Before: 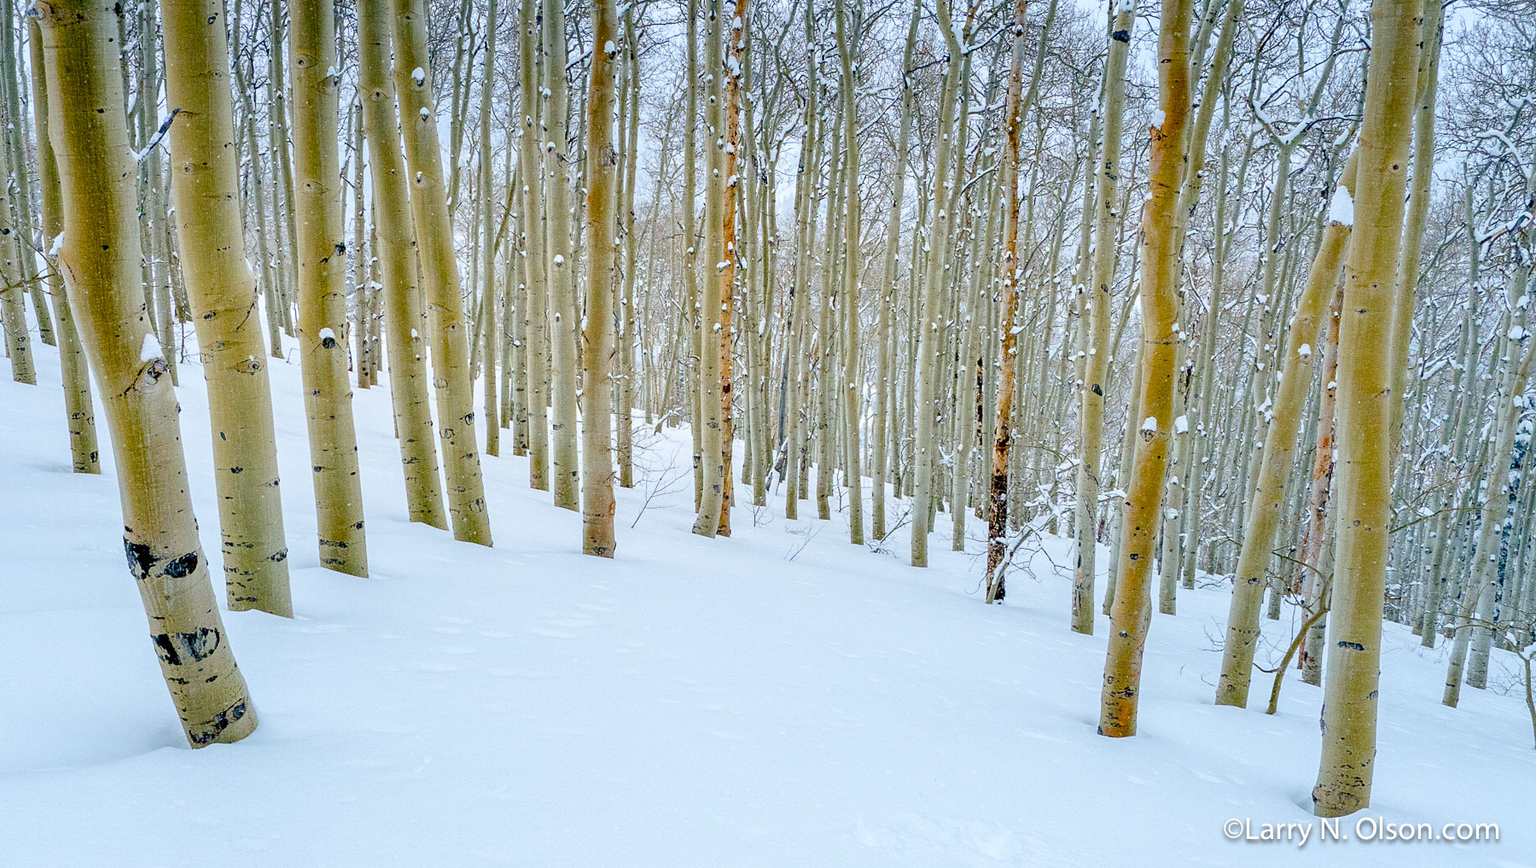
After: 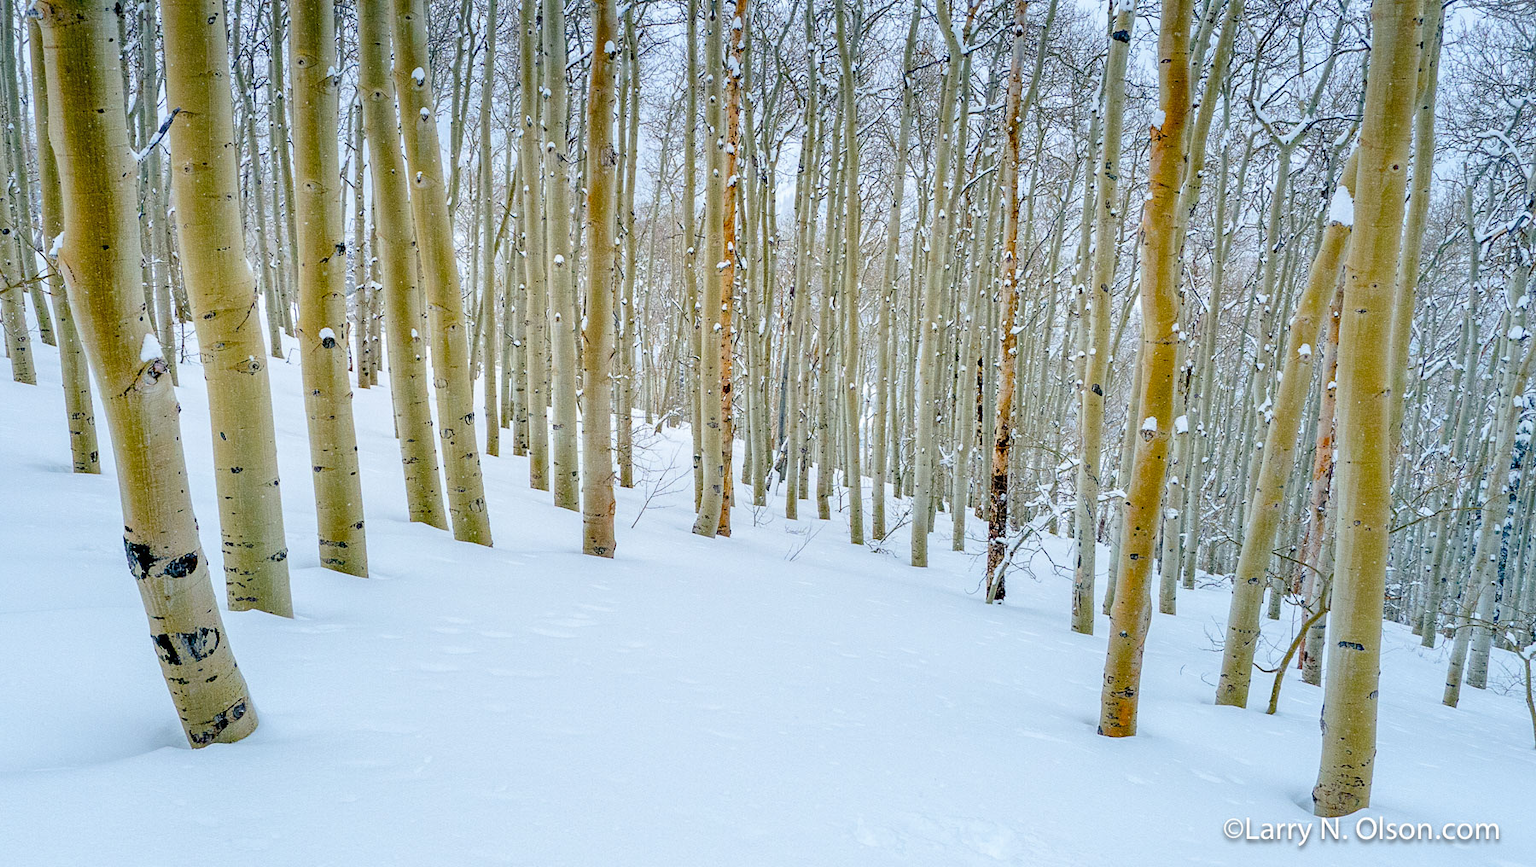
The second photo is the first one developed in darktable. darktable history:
shadows and highlights: shadows 25.46, highlights -24.28
